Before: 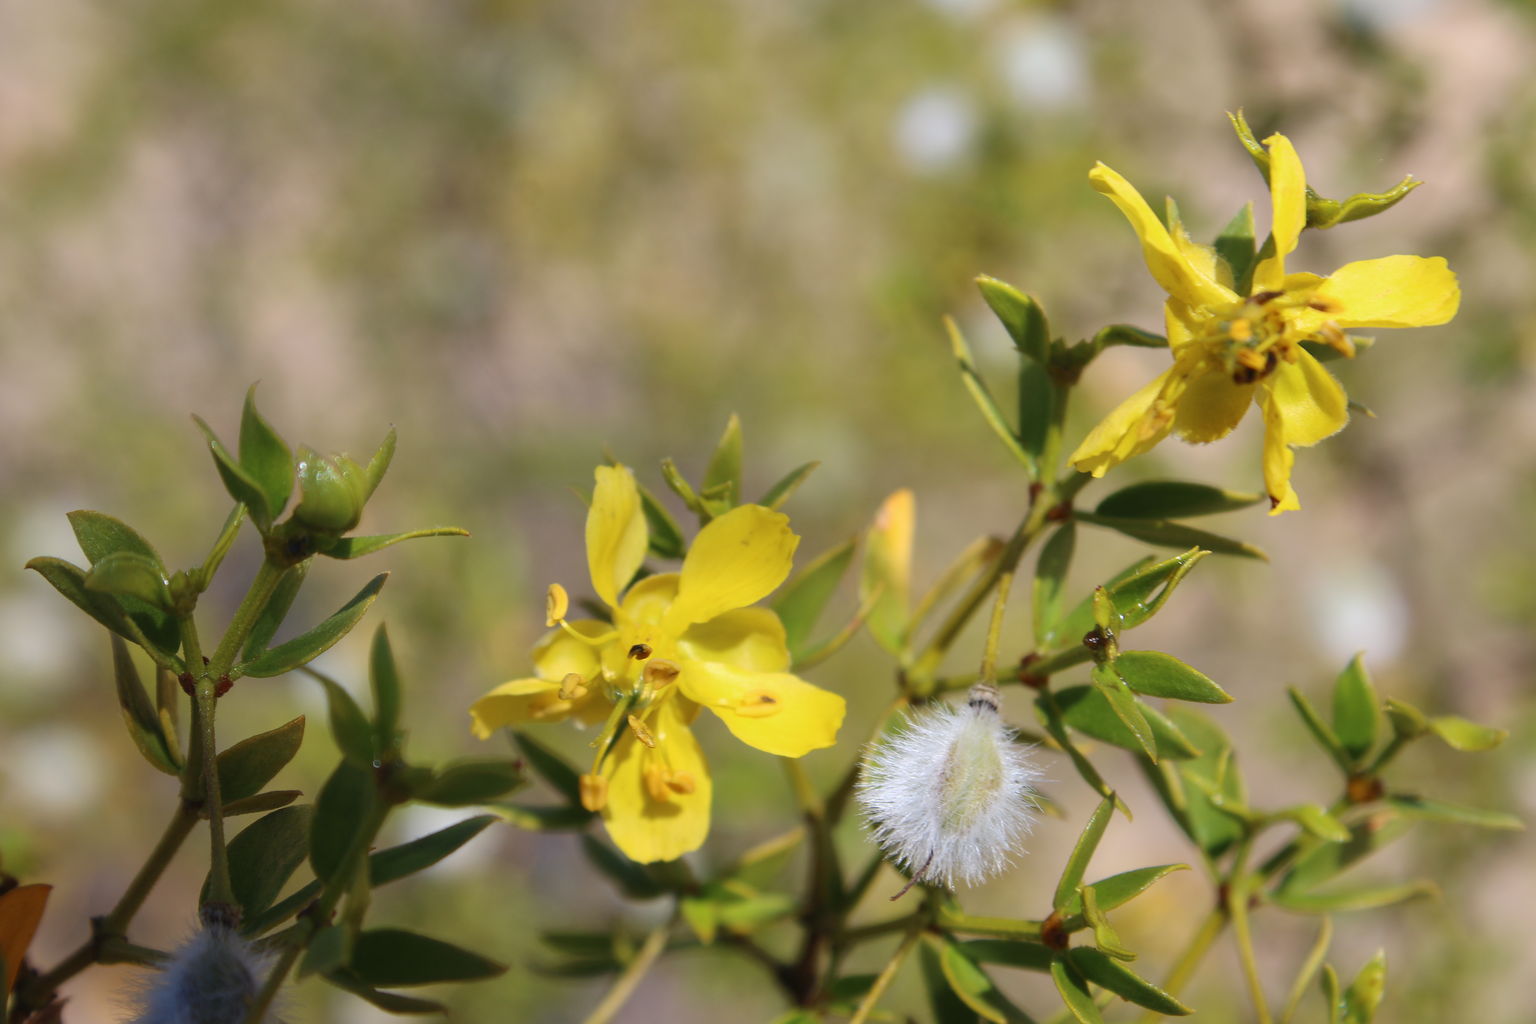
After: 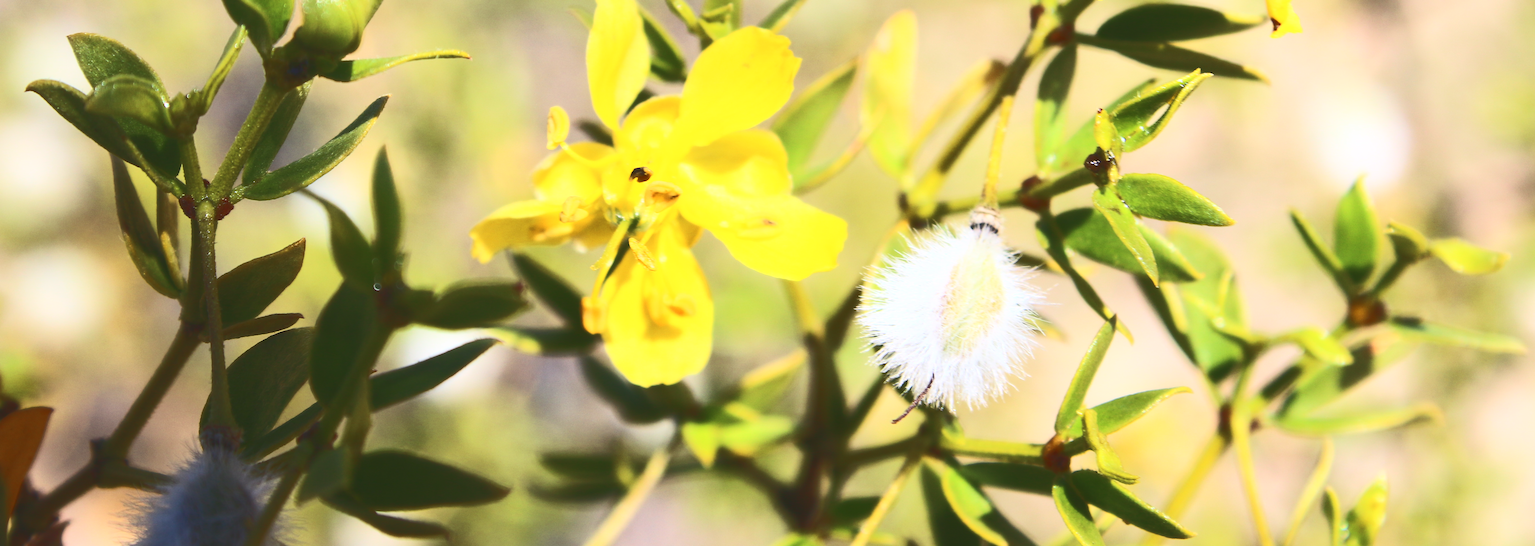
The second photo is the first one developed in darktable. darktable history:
crop and rotate: top 46.675%, right 0.08%
base curve: curves: ch0 [(0, 0.015) (0.085, 0.116) (0.134, 0.298) (0.19, 0.545) (0.296, 0.764) (0.599, 0.982) (1, 1)]
